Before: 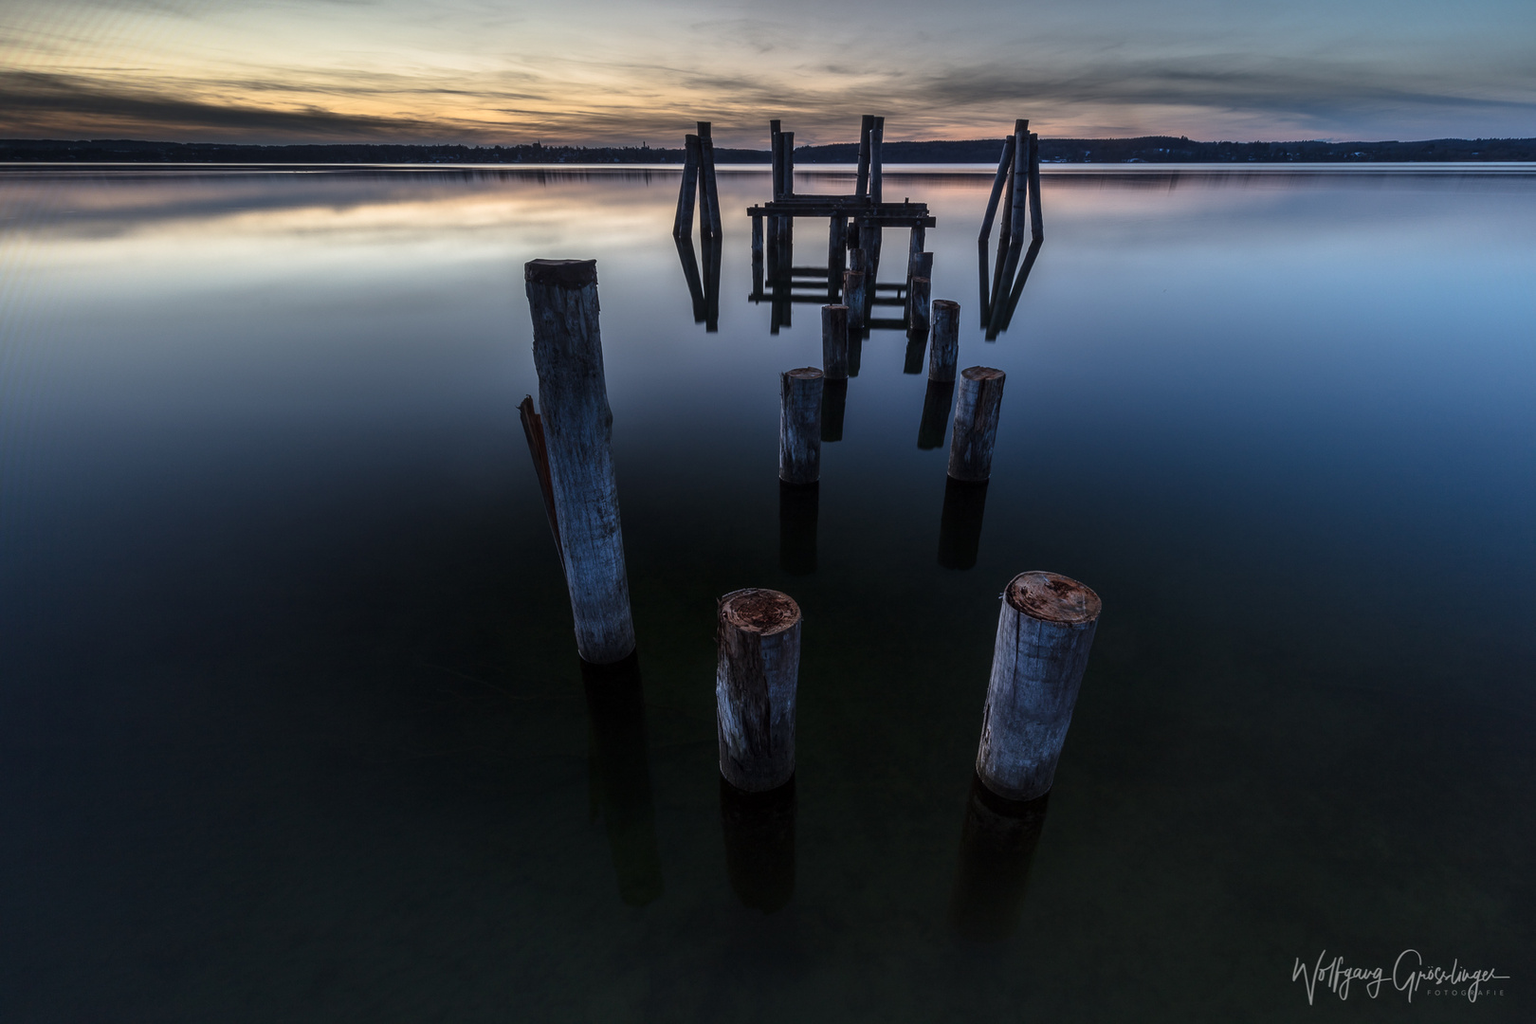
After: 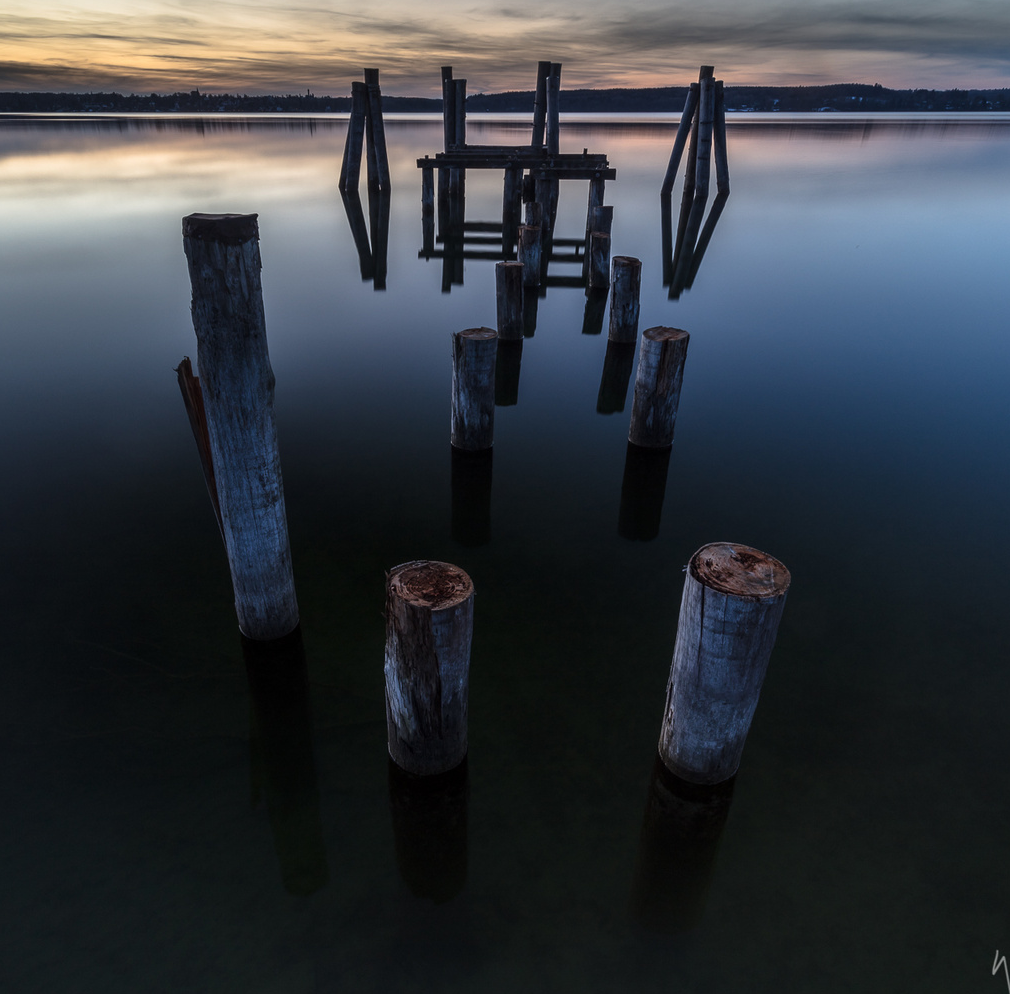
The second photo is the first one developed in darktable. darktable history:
crop and rotate: left 22.918%, top 5.629%, right 14.711%, bottom 2.247%
white balance: emerald 1
